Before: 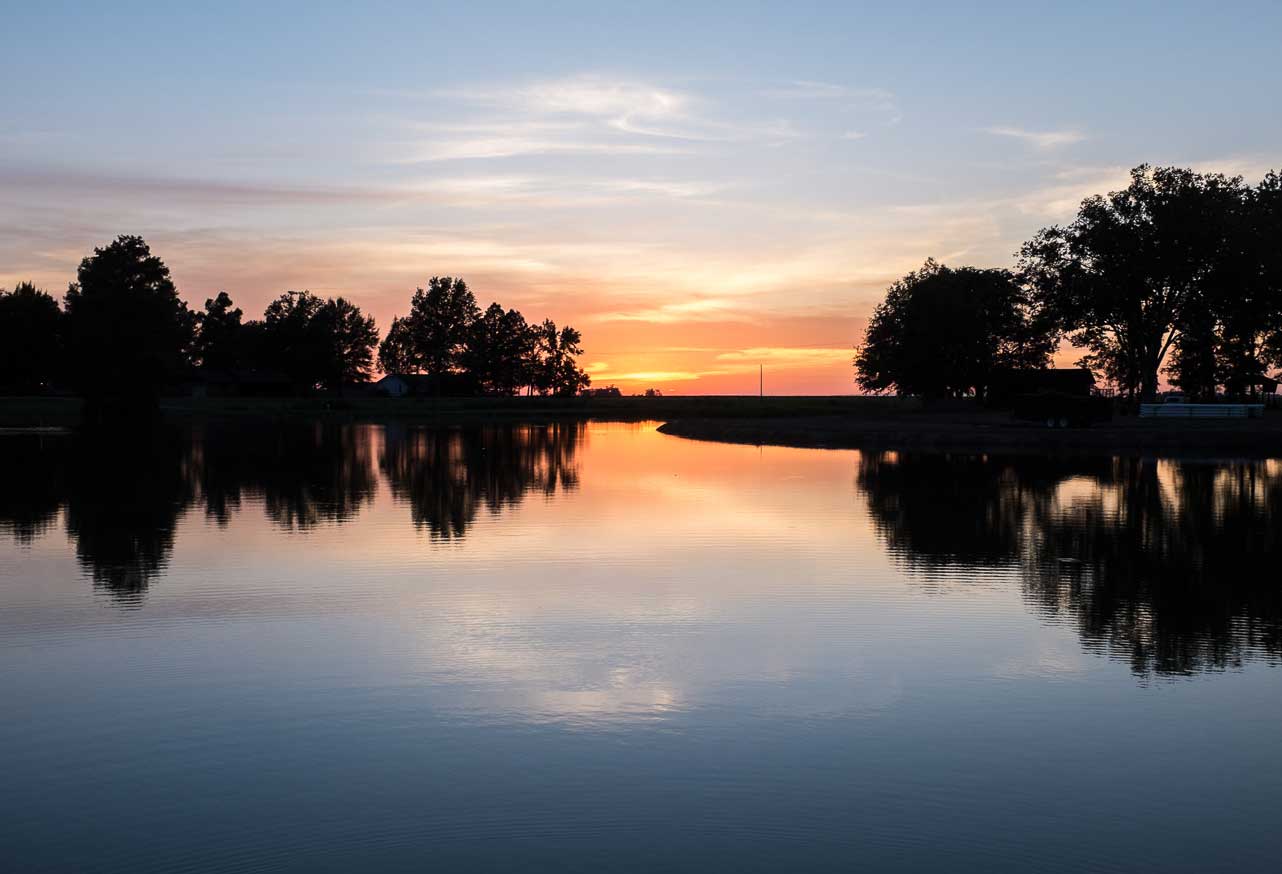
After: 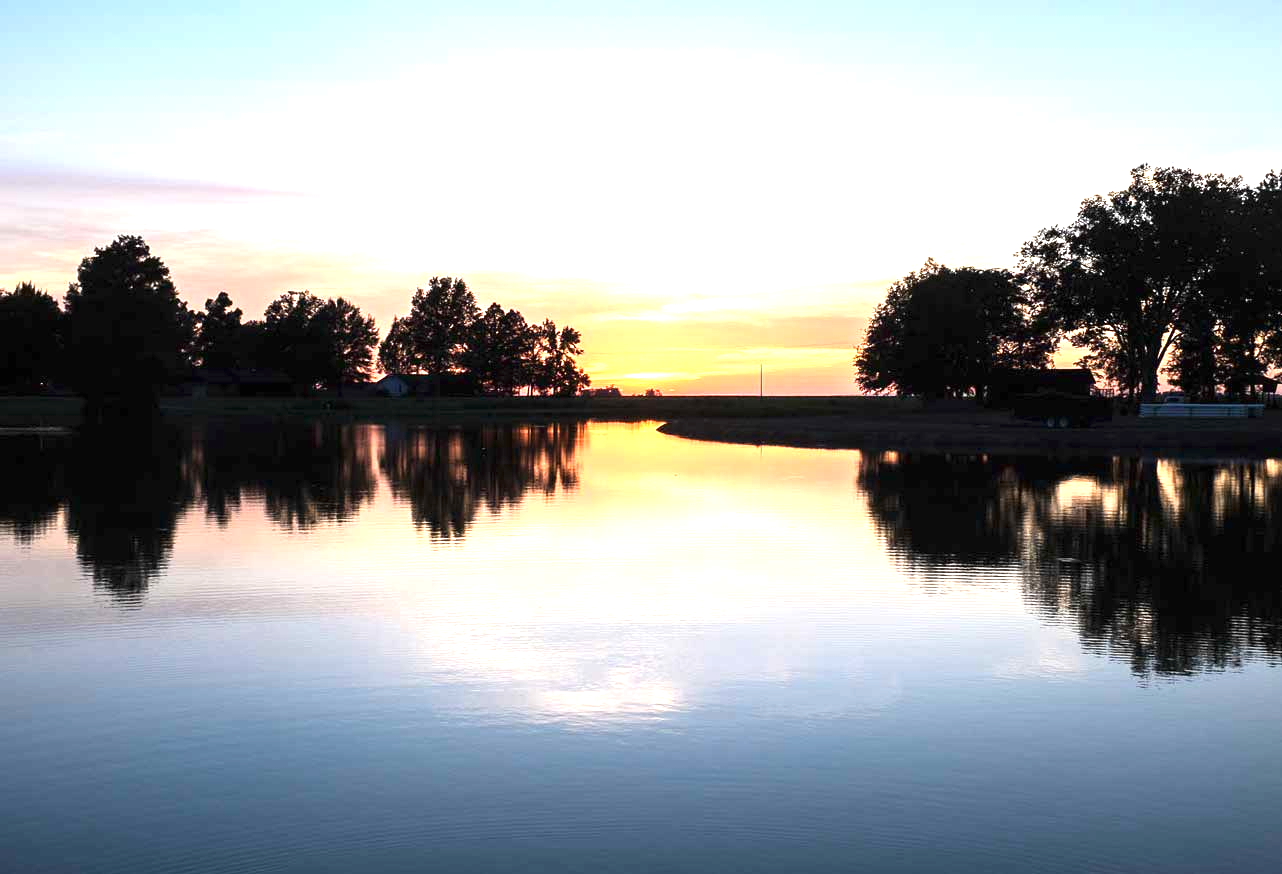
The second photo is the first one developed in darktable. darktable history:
exposure: black level correction 0, exposure 1.291 EV, compensate highlight preservation false
